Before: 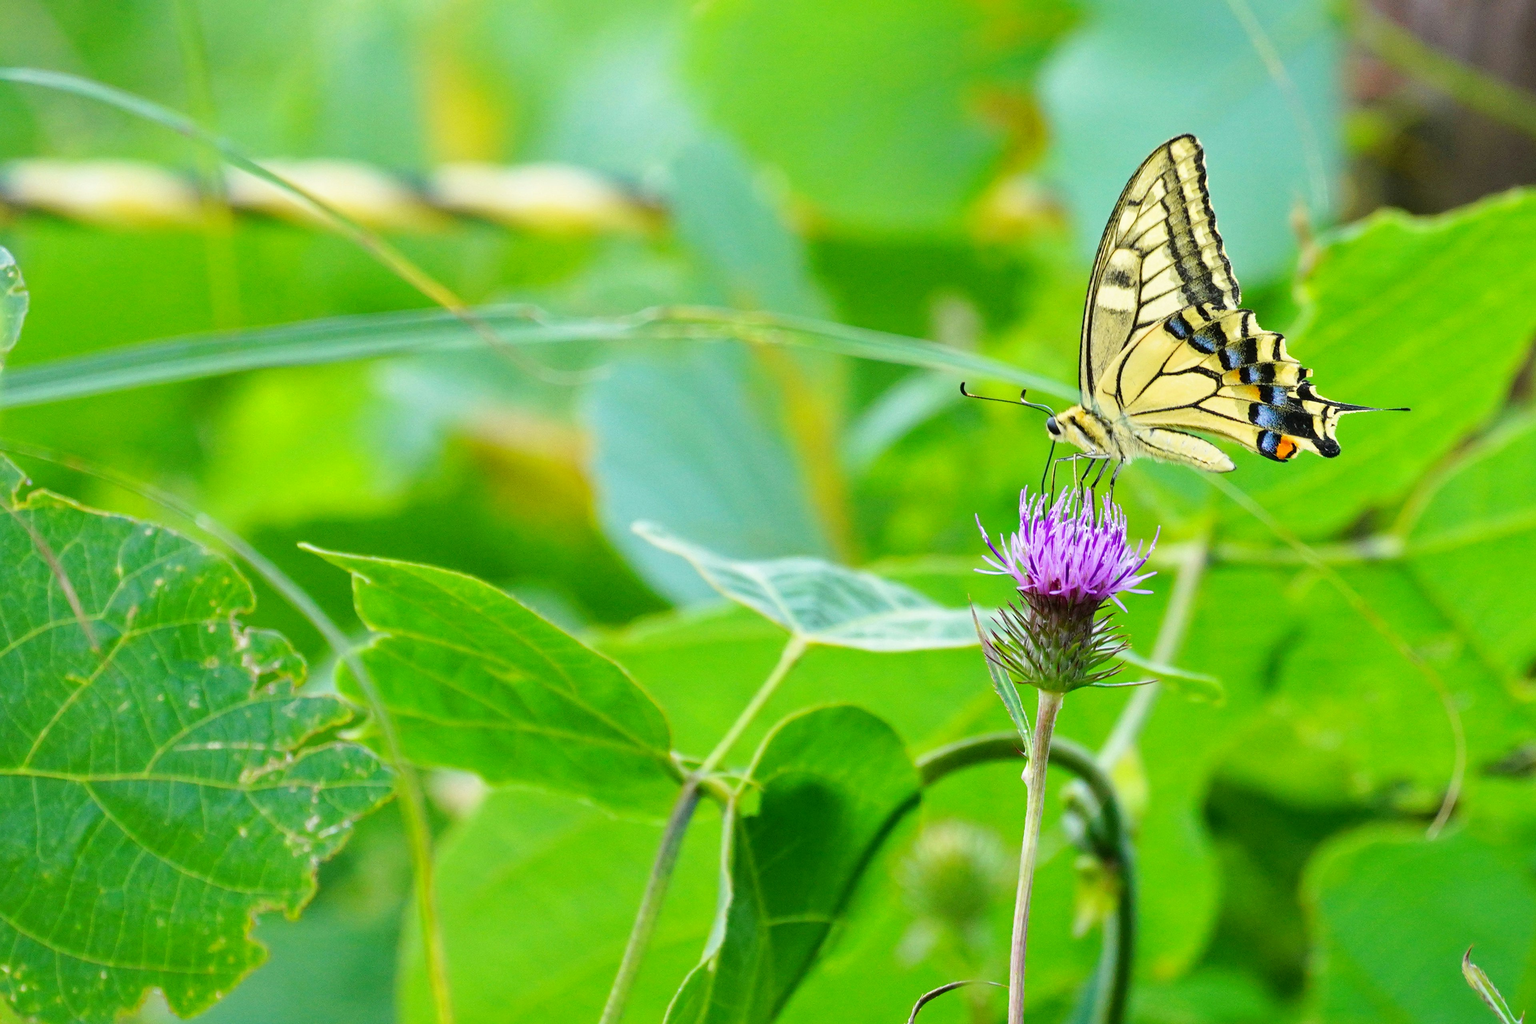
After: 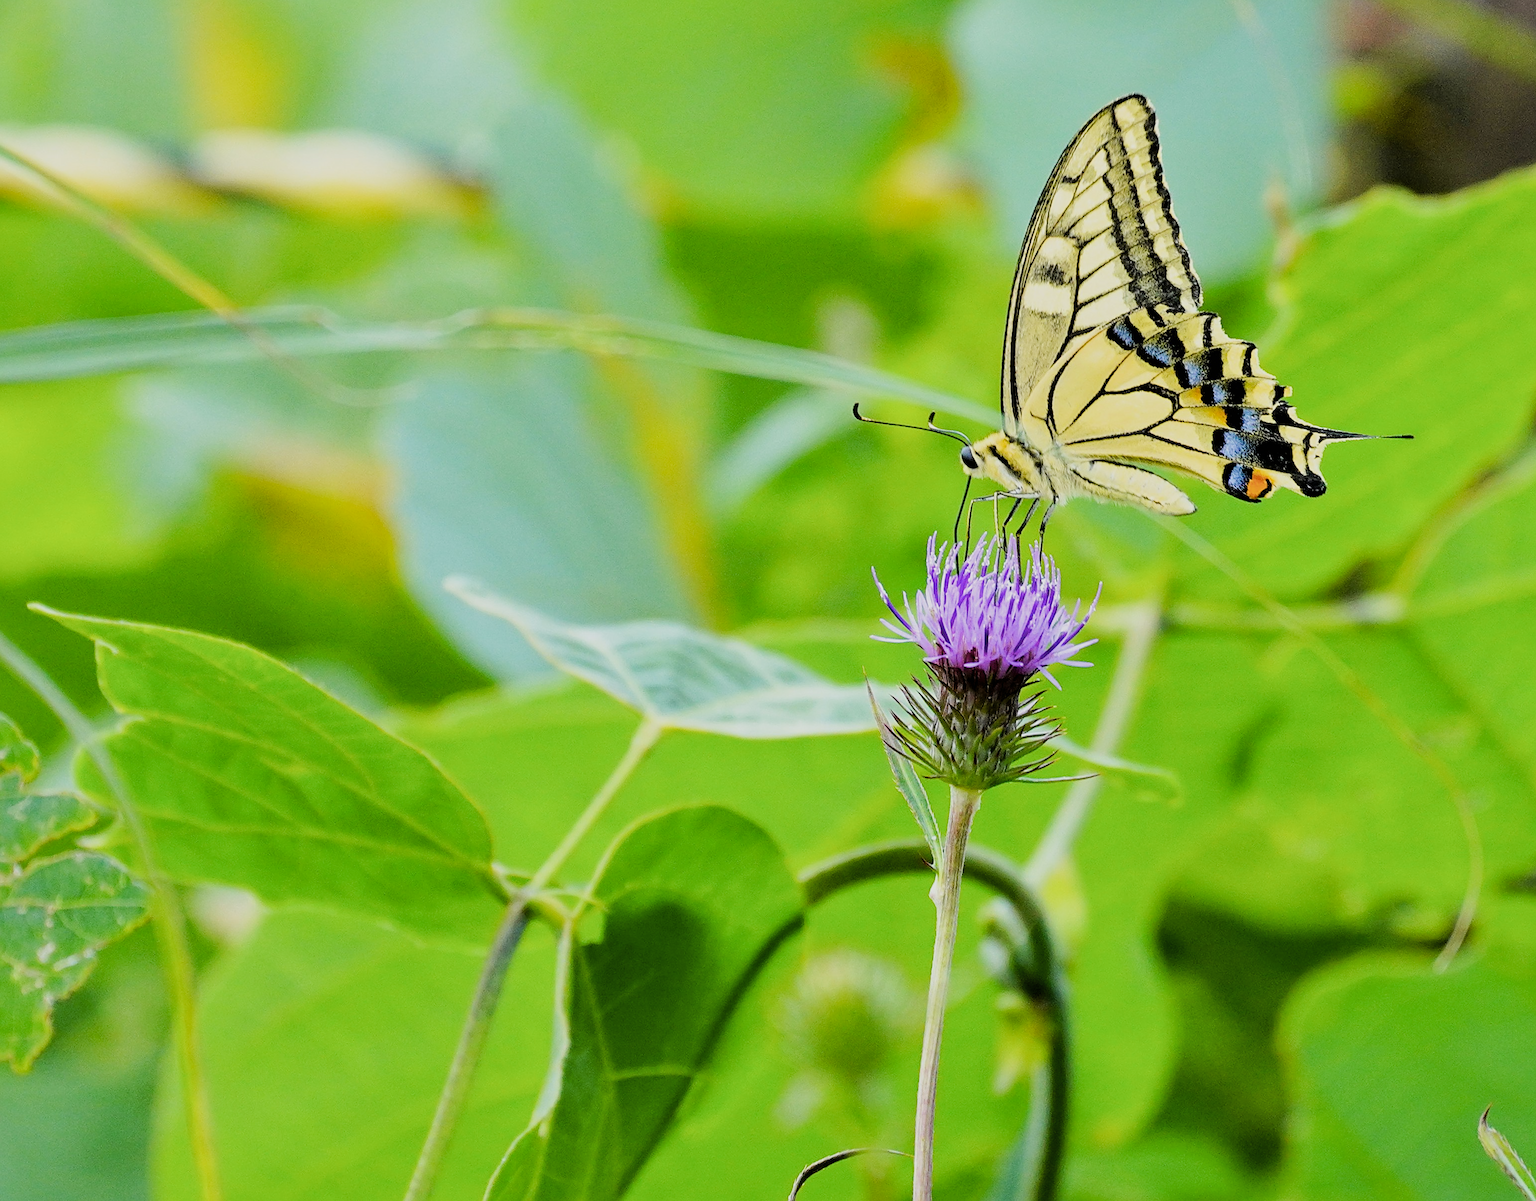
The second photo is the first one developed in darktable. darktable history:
sharpen: on, module defaults
exposure: black level correction 0.005, exposure 0.001 EV, compensate highlight preservation false
shadows and highlights: shadows 25, highlights -25
crop and rotate: left 17.959%, top 5.771%, right 1.742%
filmic rgb: black relative exposure -7.65 EV, white relative exposure 4.56 EV, hardness 3.61
tone equalizer: -8 EV -0.417 EV, -7 EV -0.389 EV, -6 EV -0.333 EV, -5 EV -0.222 EV, -3 EV 0.222 EV, -2 EV 0.333 EV, -1 EV 0.389 EV, +0 EV 0.417 EV, edges refinement/feathering 500, mask exposure compensation -1.57 EV, preserve details no
color contrast: green-magenta contrast 0.81
